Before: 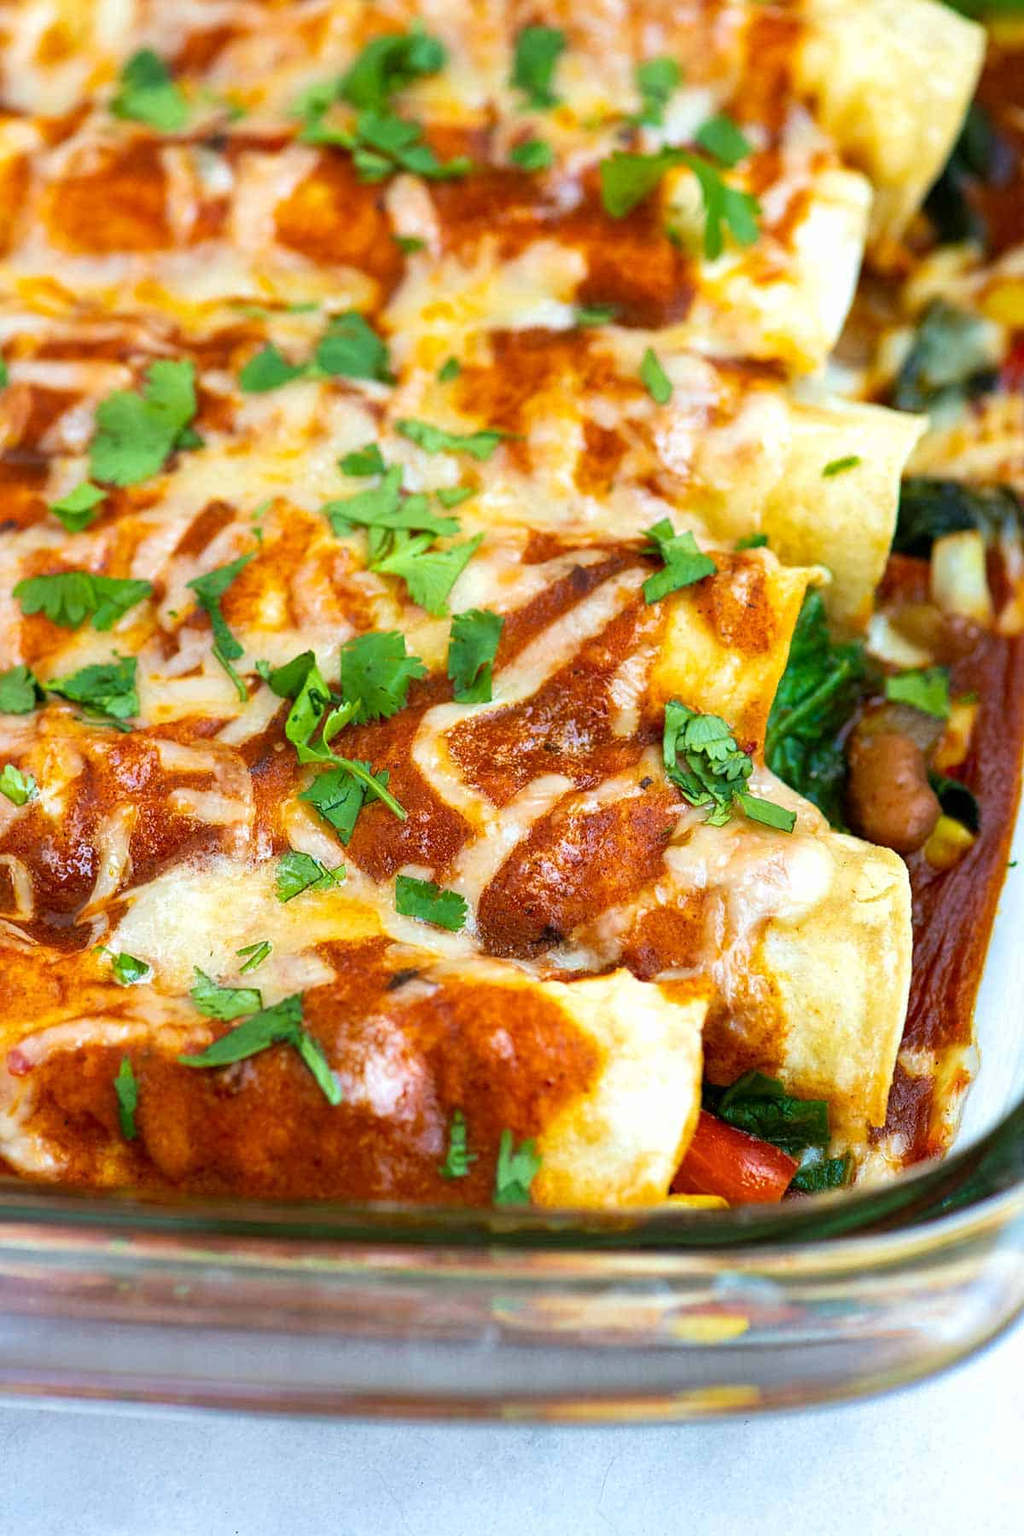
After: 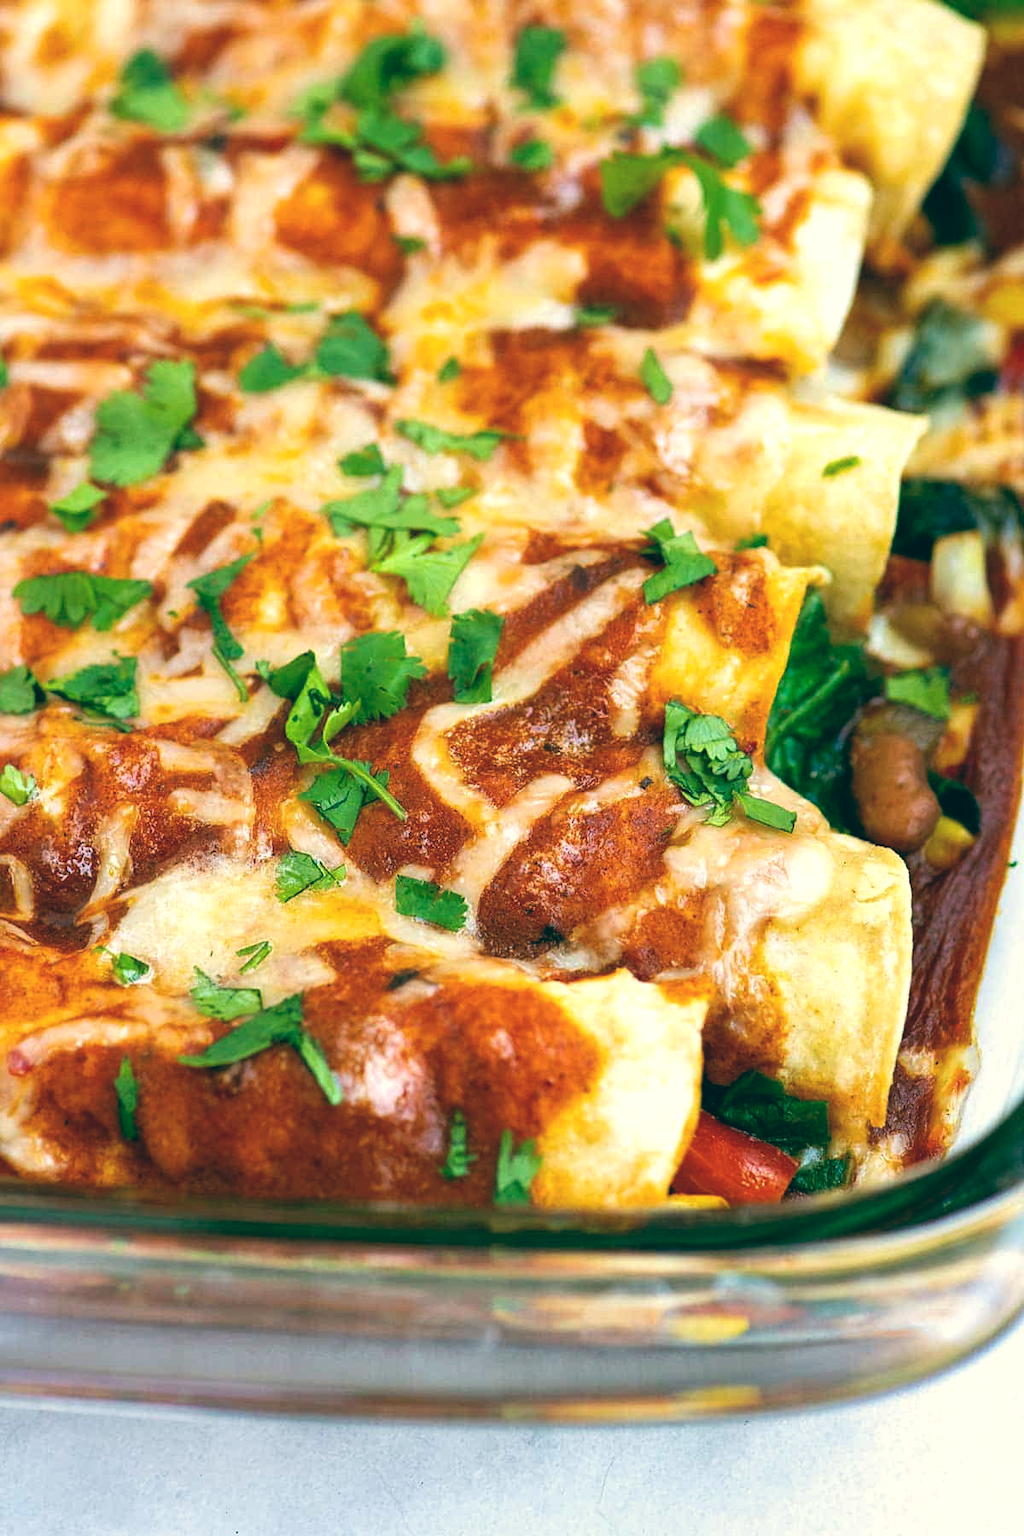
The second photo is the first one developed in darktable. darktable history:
color balance: lift [1.005, 0.99, 1.007, 1.01], gamma [1, 0.979, 1.011, 1.021], gain [0.923, 1.098, 1.025, 0.902], input saturation 90.45%, contrast 7.73%, output saturation 105.91%
